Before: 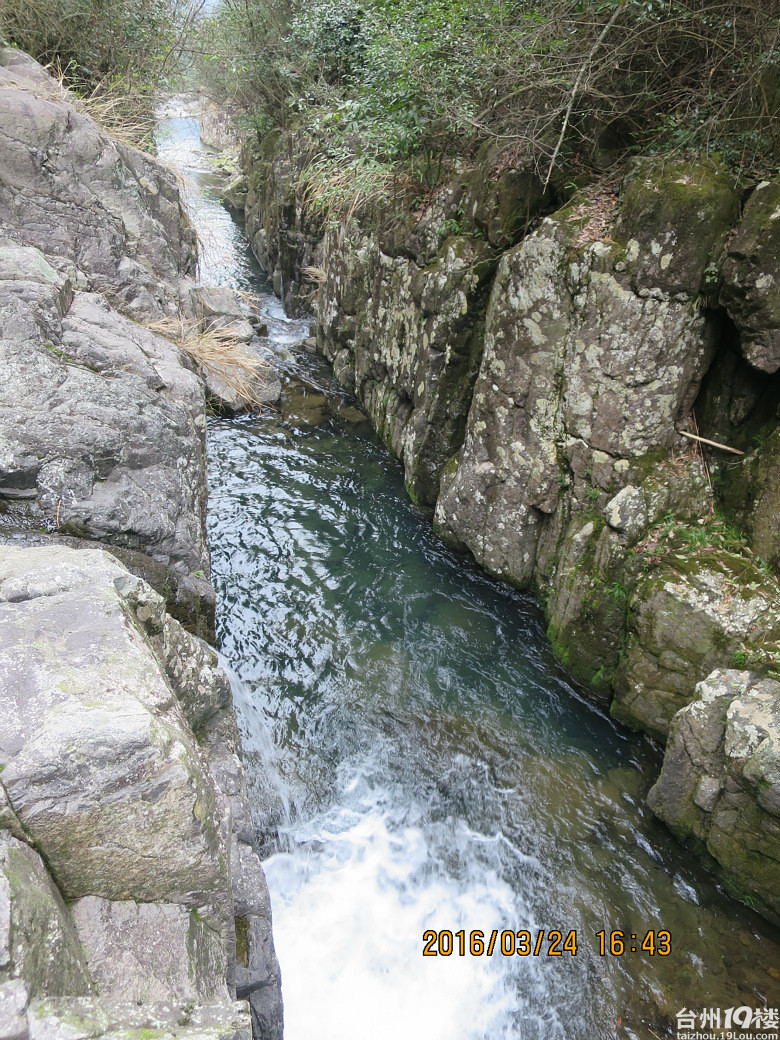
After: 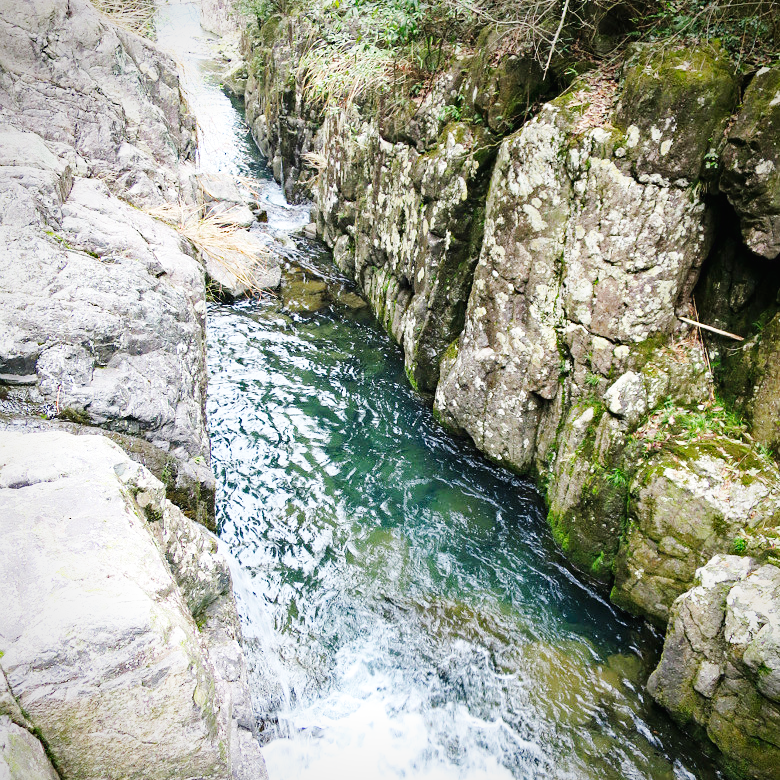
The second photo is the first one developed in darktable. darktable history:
haze removal: strength 0.292, distance 0.252, compatibility mode true, adaptive false
base curve: curves: ch0 [(0, 0.003) (0.001, 0.002) (0.006, 0.004) (0.02, 0.022) (0.048, 0.086) (0.094, 0.234) (0.162, 0.431) (0.258, 0.629) (0.385, 0.8) (0.548, 0.918) (0.751, 0.988) (1, 1)], preserve colors none
crop: top 11.05%, bottom 13.948%
vignetting: fall-off start 81.82%, fall-off radius 62.38%, brightness -0.381, saturation 0.013, automatic ratio true, width/height ratio 1.415
